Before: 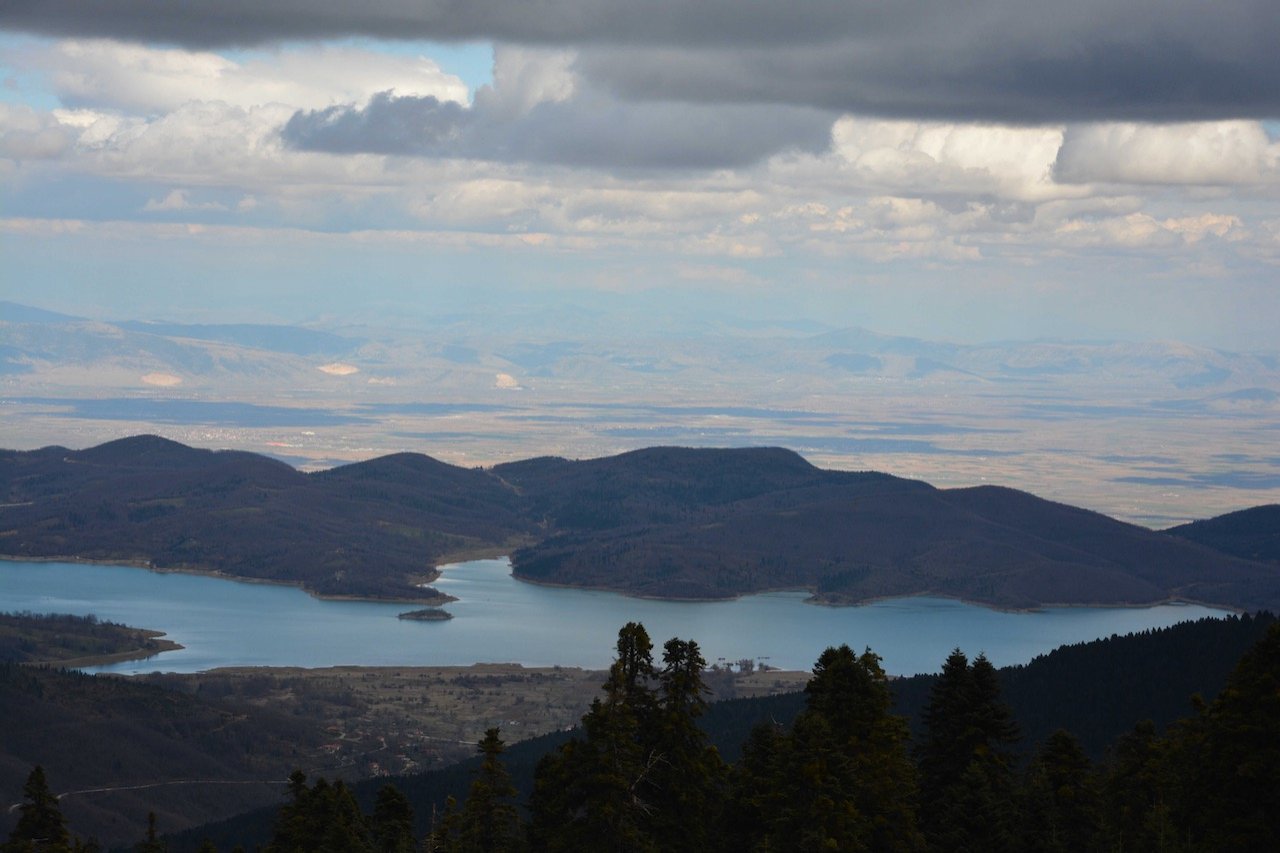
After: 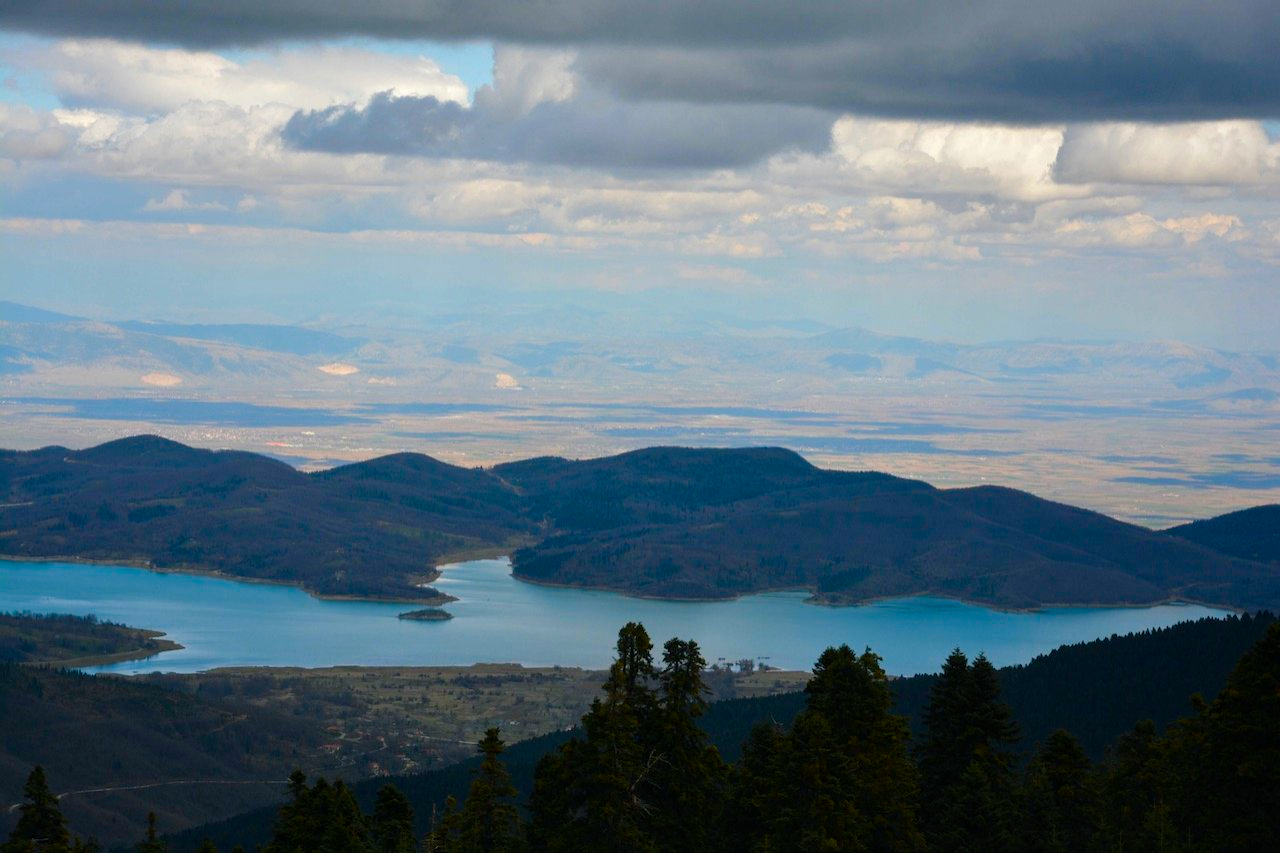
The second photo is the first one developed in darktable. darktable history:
color balance rgb: shadows lift › luminance -7.953%, shadows lift › chroma 2.229%, shadows lift › hue 163.77°, perceptual saturation grading › global saturation 40.272%, perceptual saturation grading › highlights -25.87%, perceptual saturation grading › mid-tones 34.695%, perceptual saturation grading › shadows 34.545%, global vibrance 20%
local contrast: highlights 107%, shadows 100%, detail 119%, midtone range 0.2
